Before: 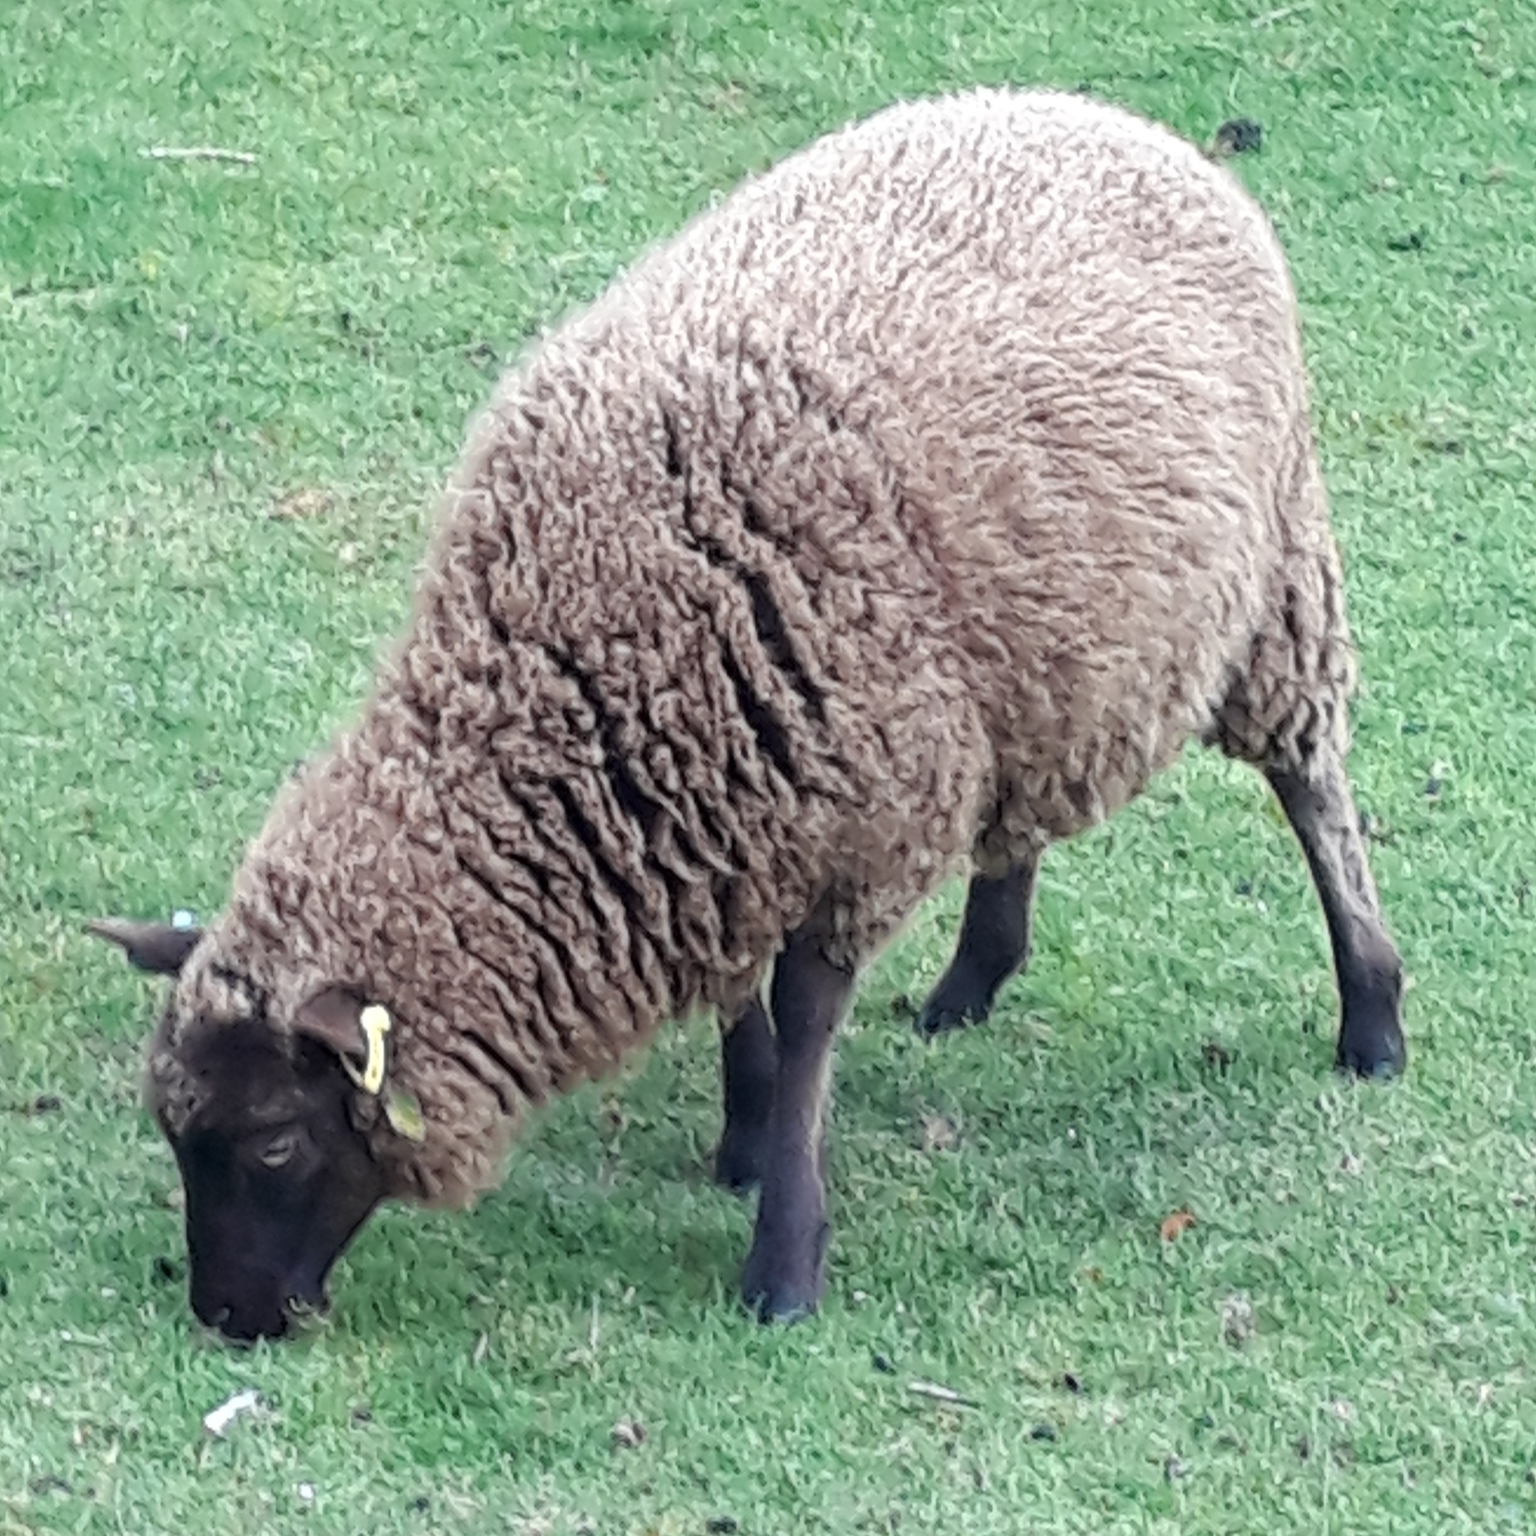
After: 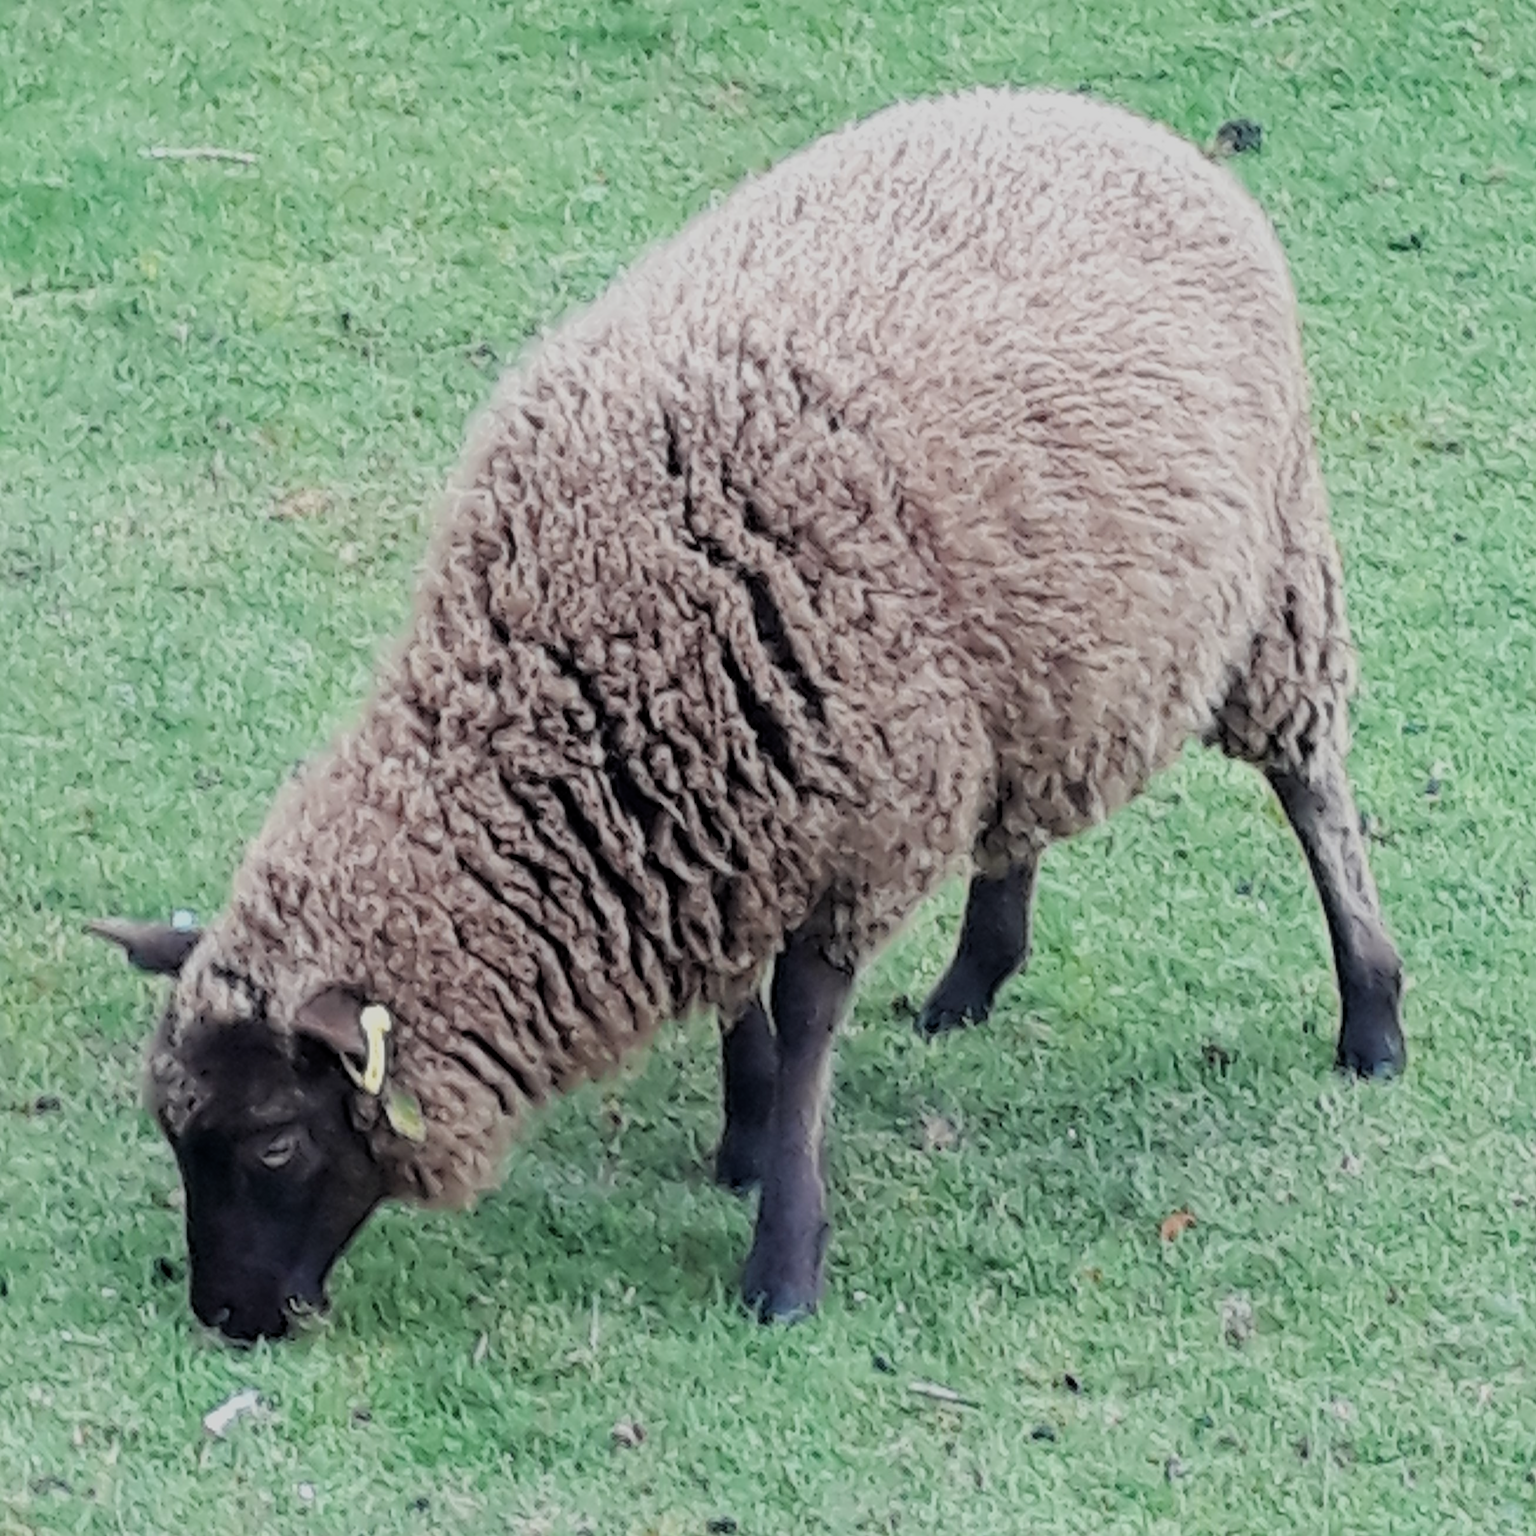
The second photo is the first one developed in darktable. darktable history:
filmic rgb: black relative exposure -16 EV, white relative exposure 6.93 EV, hardness 4.68, color science v4 (2020)
sharpen: on, module defaults
